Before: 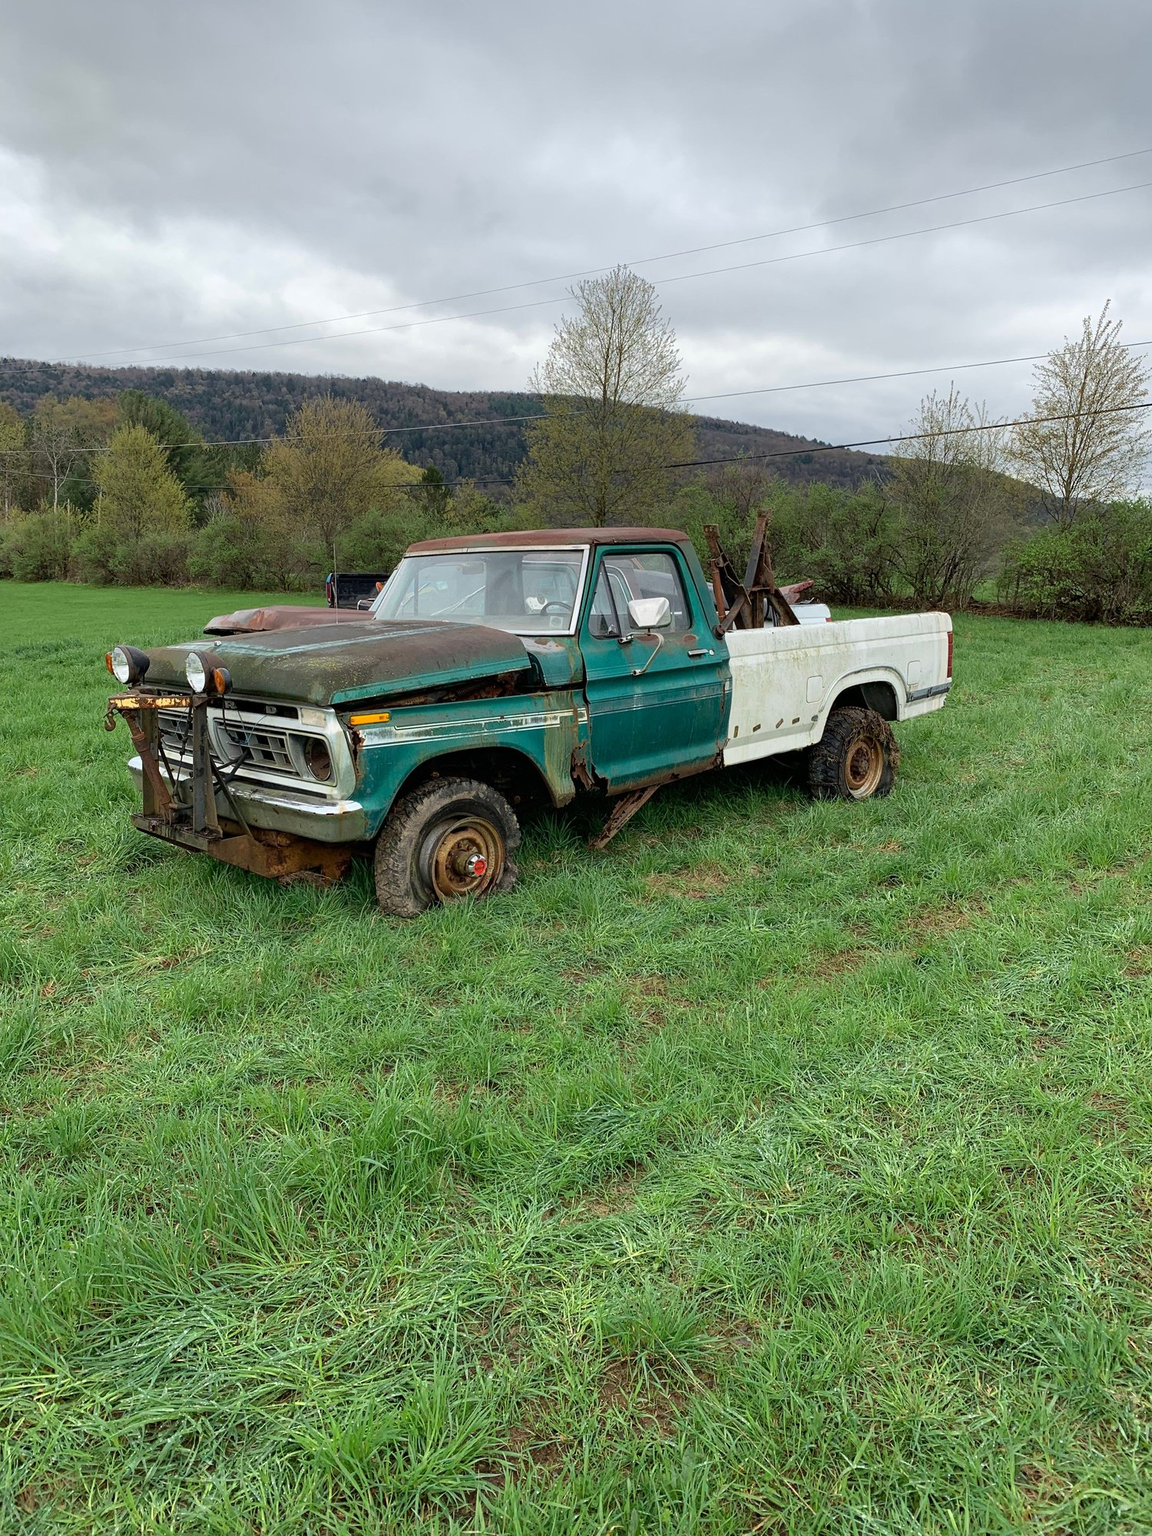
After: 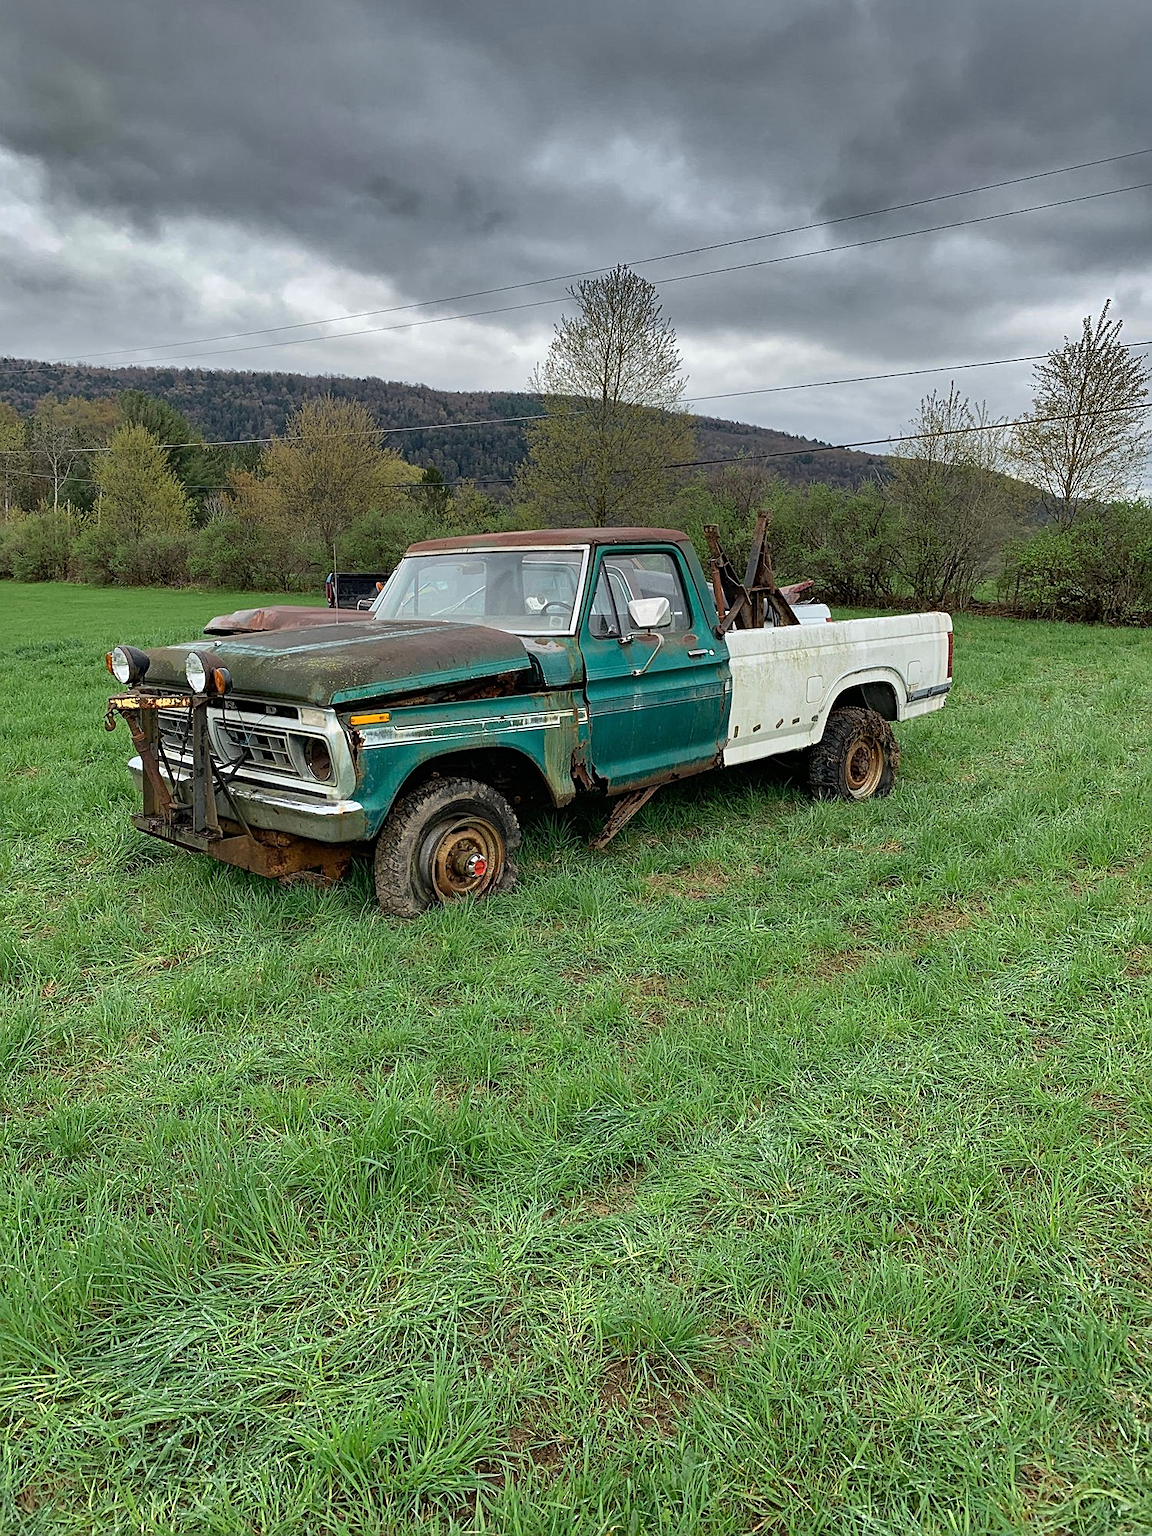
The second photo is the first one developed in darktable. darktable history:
shadows and highlights: shadows 20.91, highlights -82.73, soften with gaussian
sharpen: on, module defaults
